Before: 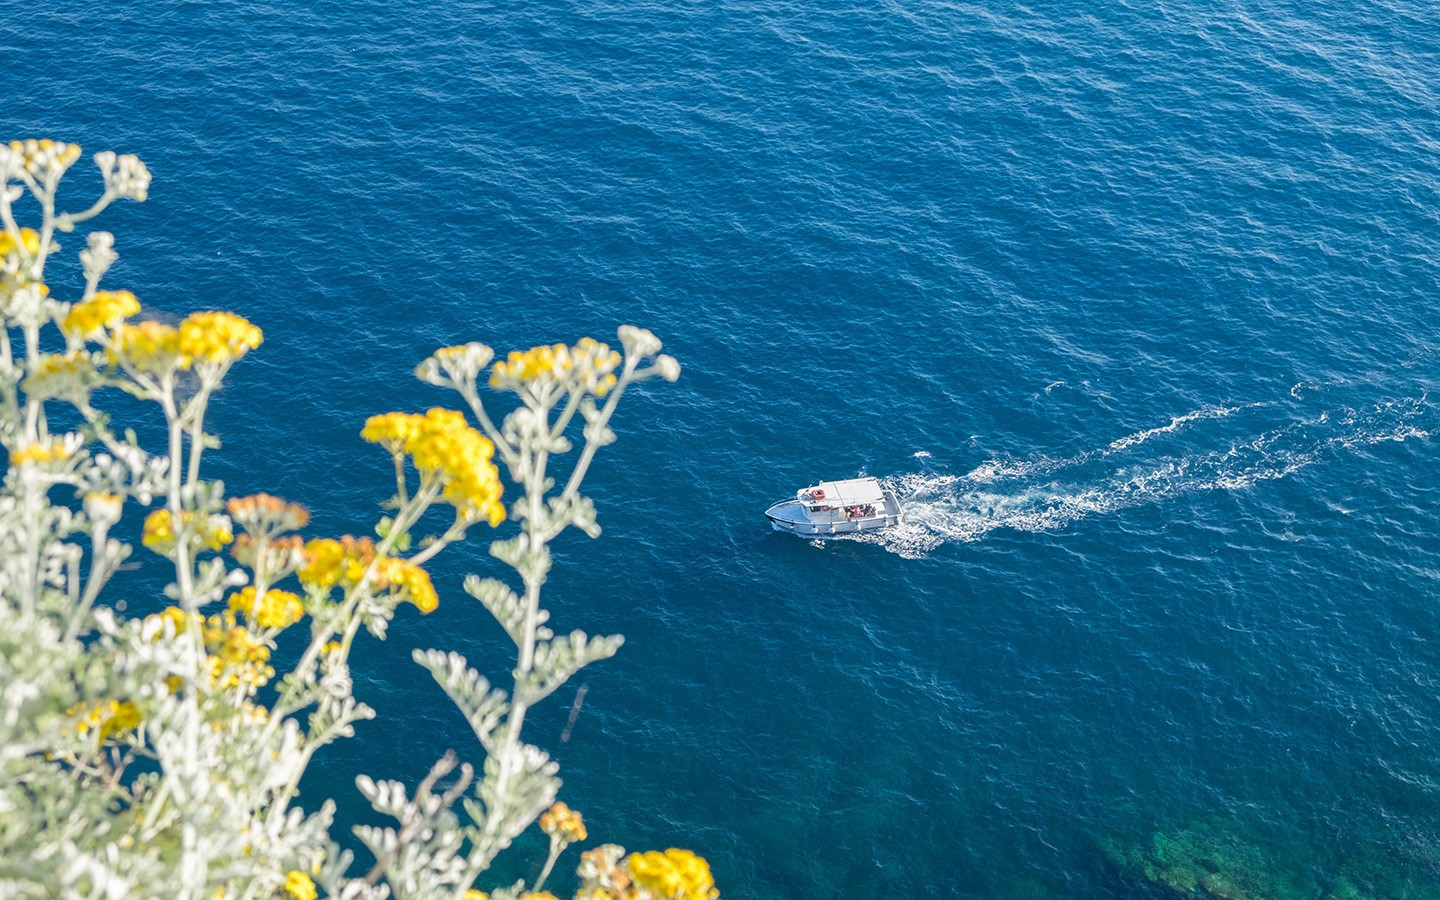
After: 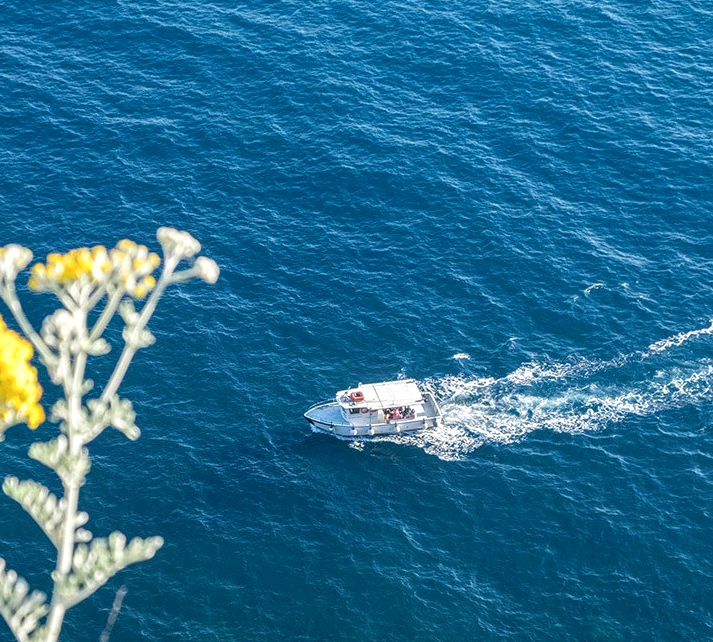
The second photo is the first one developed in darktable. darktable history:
local contrast: detail 142%
crop: left 32.075%, top 10.976%, right 18.355%, bottom 17.596%
color balance: contrast -0.5%
